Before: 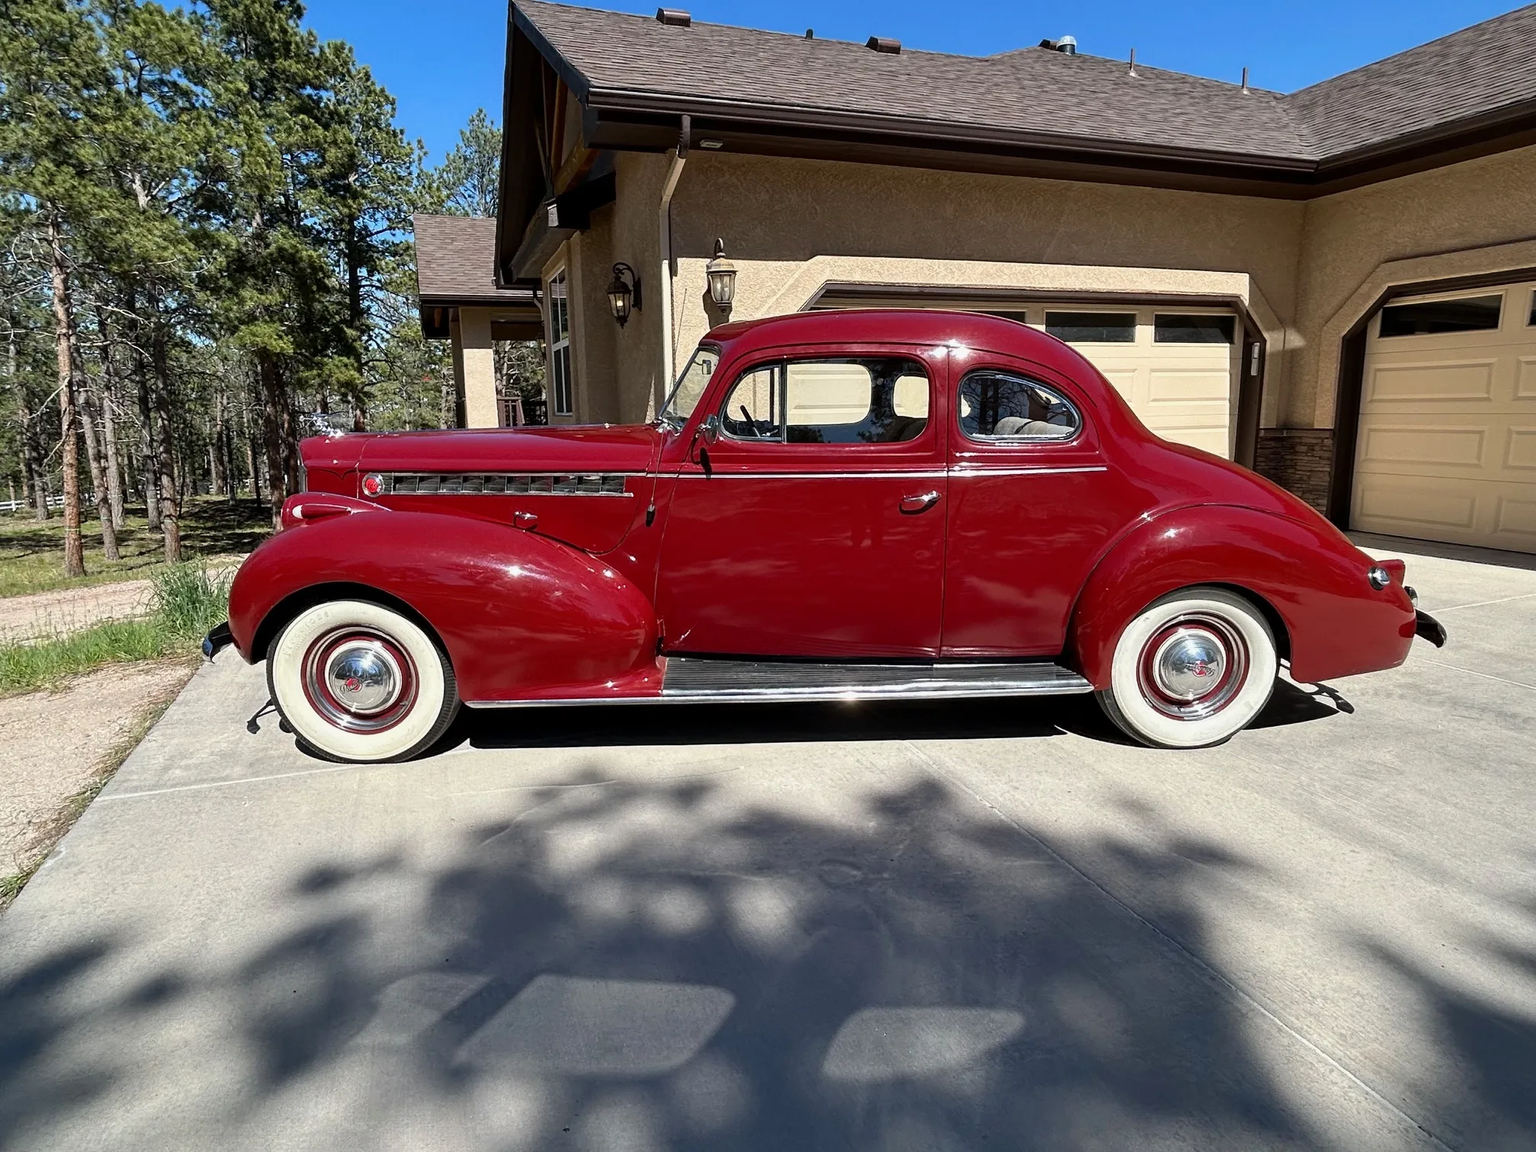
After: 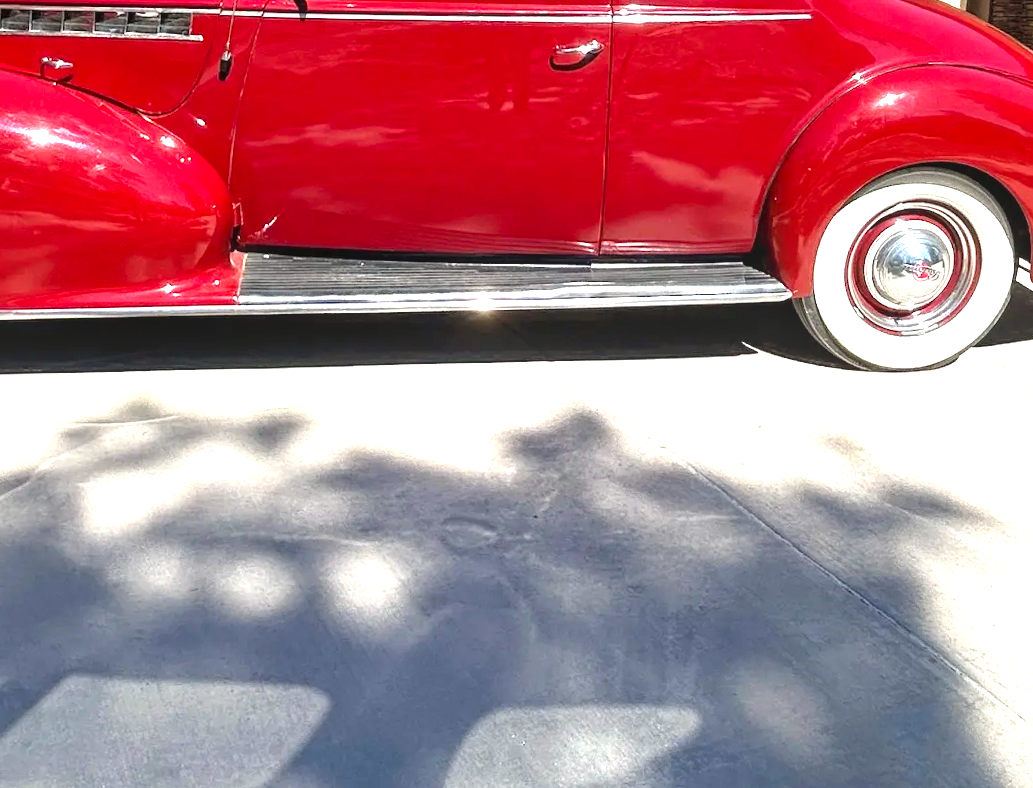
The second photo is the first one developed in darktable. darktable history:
exposure: black level correction 0, exposure 1.45 EV, compensate exposure bias true, compensate highlight preservation false
crop: left 34.479%, top 38.822%, right 13.718%, bottom 5.172%
color correction: highlights a* 0.816, highlights b* 2.78, saturation 1.1
local contrast: detail 110%
rotate and perspective: rotation 0.679°, lens shift (horizontal) 0.136, crop left 0.009, crop right 0.991, crop top 0.078, crop bottom 0.95
